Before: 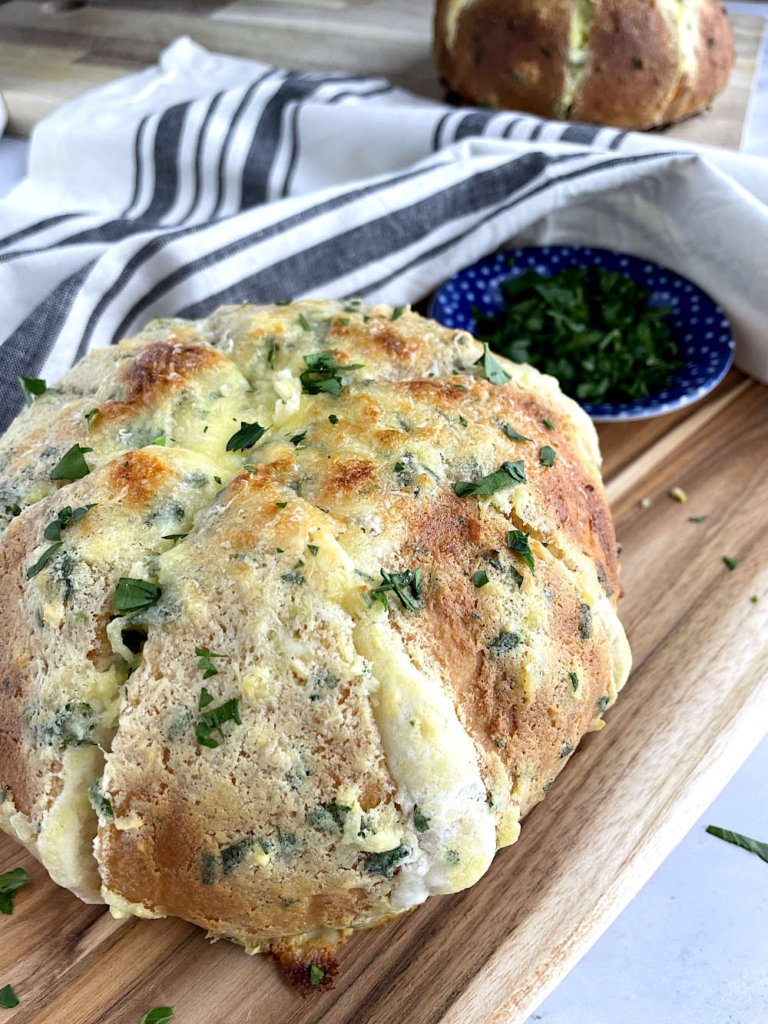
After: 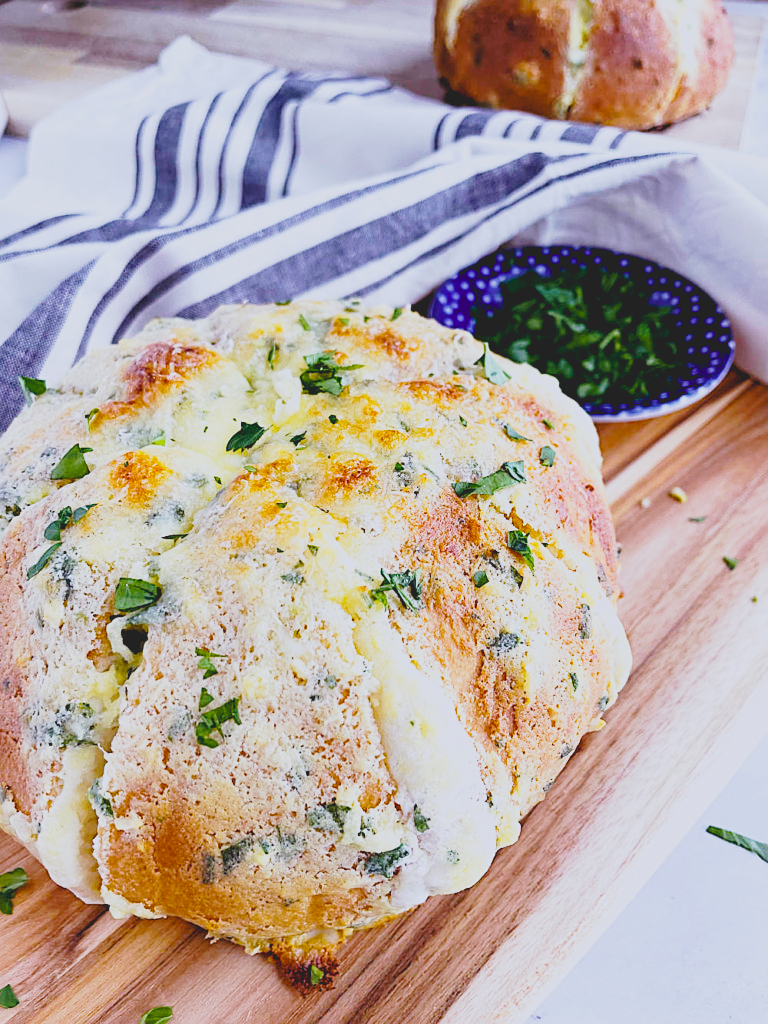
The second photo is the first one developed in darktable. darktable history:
rgb levels: mode RGB, independent channels, levels [[0, 0.474, 1], [0, 0.5, 1], [0, 0.5, 1]]
exposure: exposure 0.197 EV, compensate highlight preservation false
contrast brightness saturation: contrast -0.26, saturation -0.43
sharpen: on, module defaults
velvia: strength 32%, mid-tones bias 0.2
white balance: red 0.948, green 1.02, blue 1.176
base curve: curves: ch0 [(0, 0) (0.028, 0.03) (0.121, 0.232) (0.46, 0.748) (0.859, 0.968) (1, 1)], preserve colors none
color balance rgb: shadows lift › chroma 2%, shadows lift › hue 217.2°, power › chroma 0.25%, power › hue 60°, highlights gain › chroma 1.5%, highlights gain › hue 309.6°, global offset › luminance -0.5%, perceptual saturation grading › global saturation 15%, global vibrance 20%
